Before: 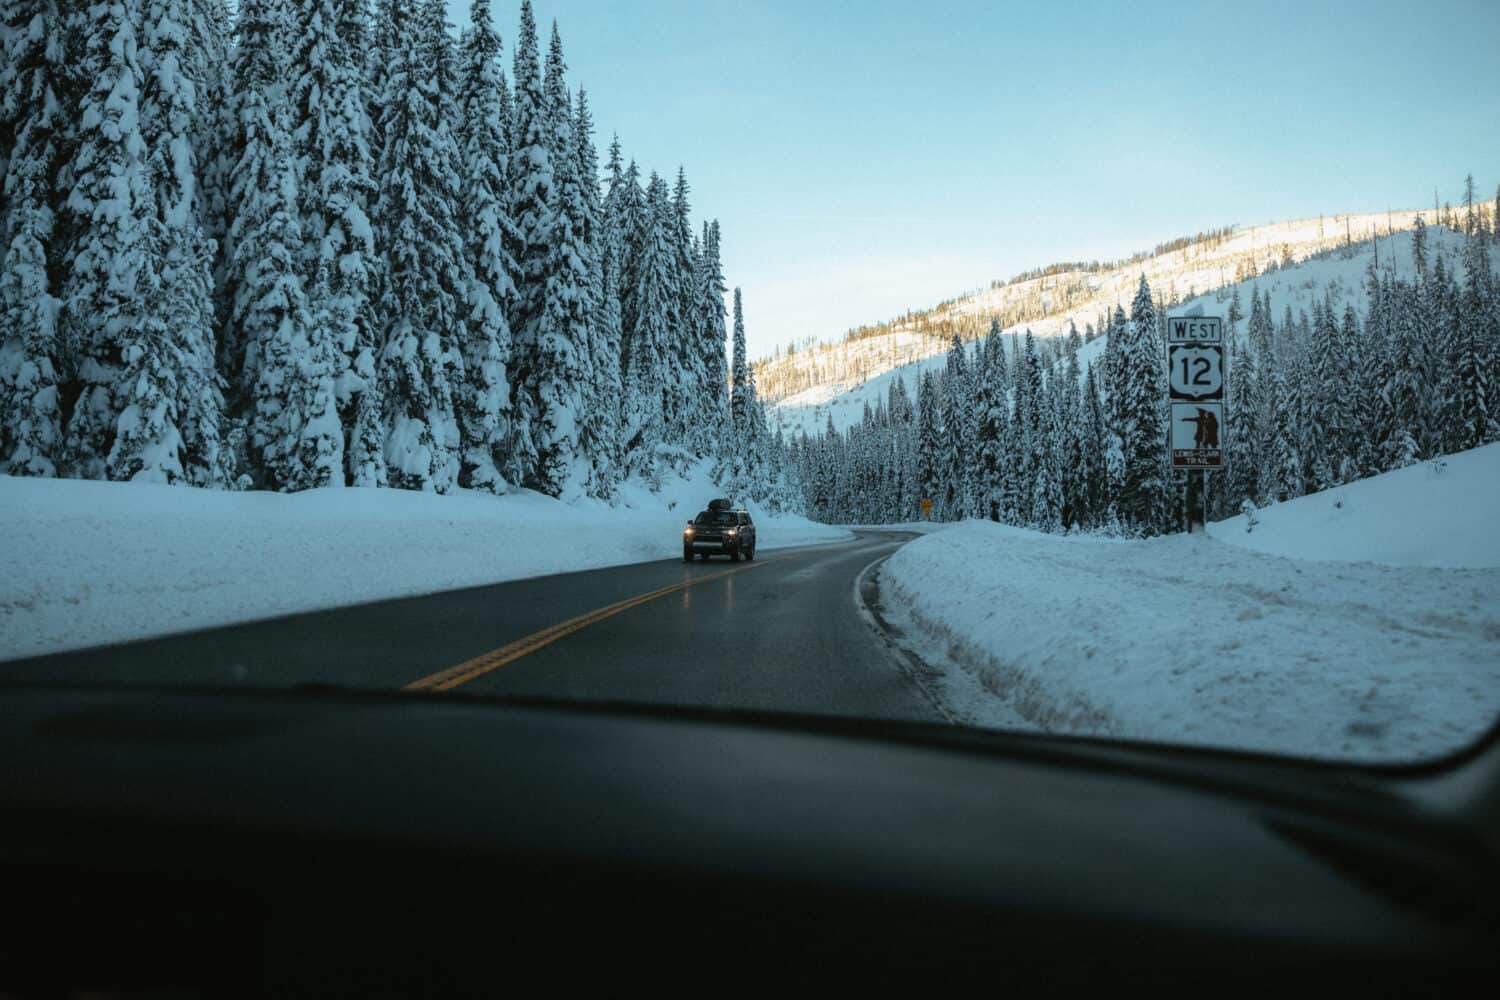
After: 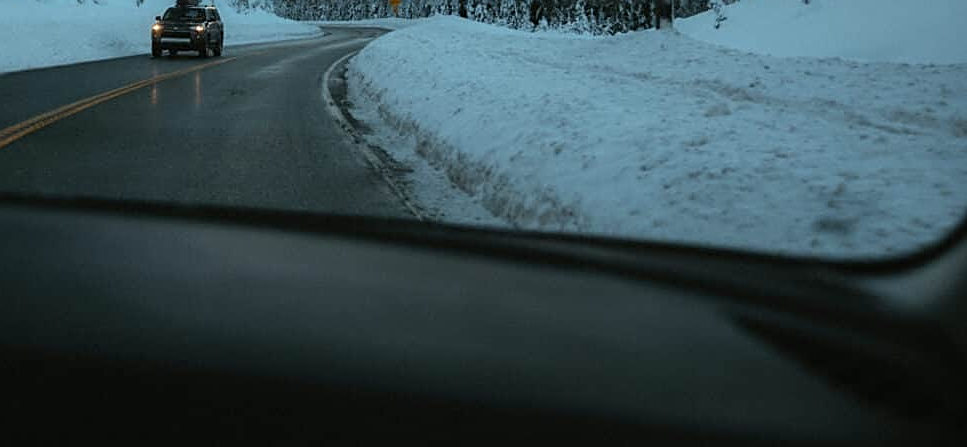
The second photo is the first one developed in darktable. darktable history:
sharpen: on, module defaults
crop and rotate: left 35.508%, top 50.437%, bottom 4.842%
